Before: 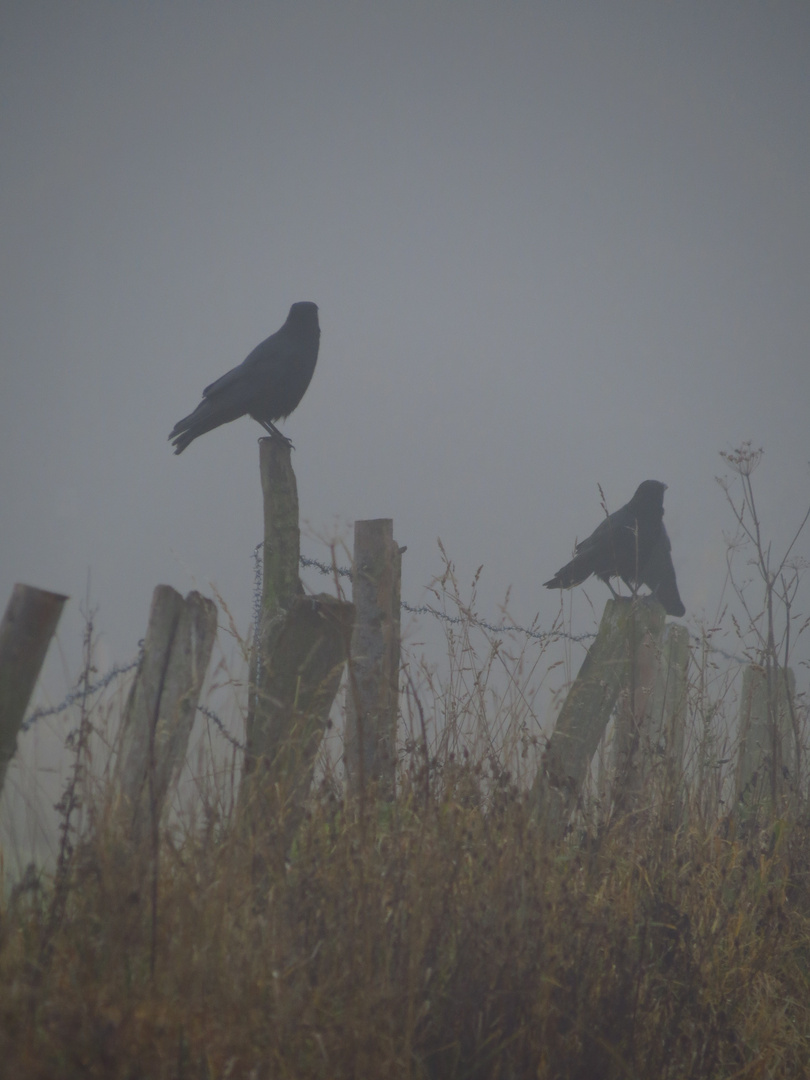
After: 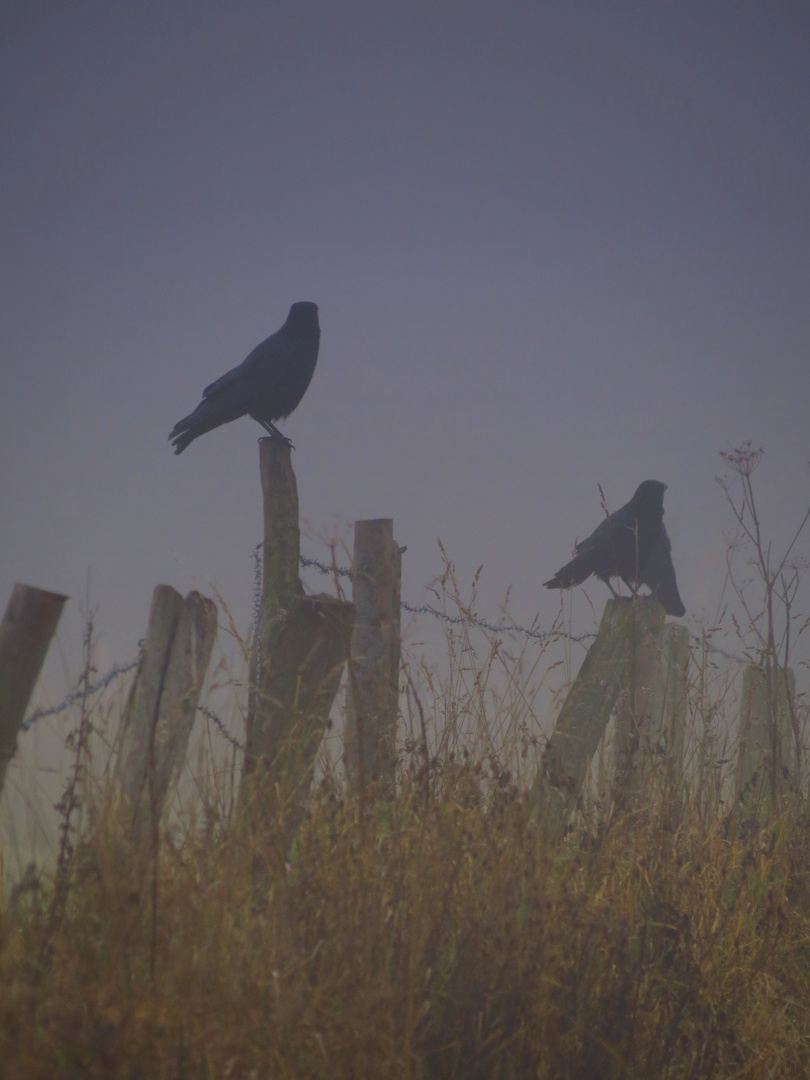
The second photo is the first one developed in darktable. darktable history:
graduated density: hue 238.83°, saturation 50%
exposure: compensate highlight preservation false
velvia: on, module defaults
white balance: red 1.045, blue 0.932
